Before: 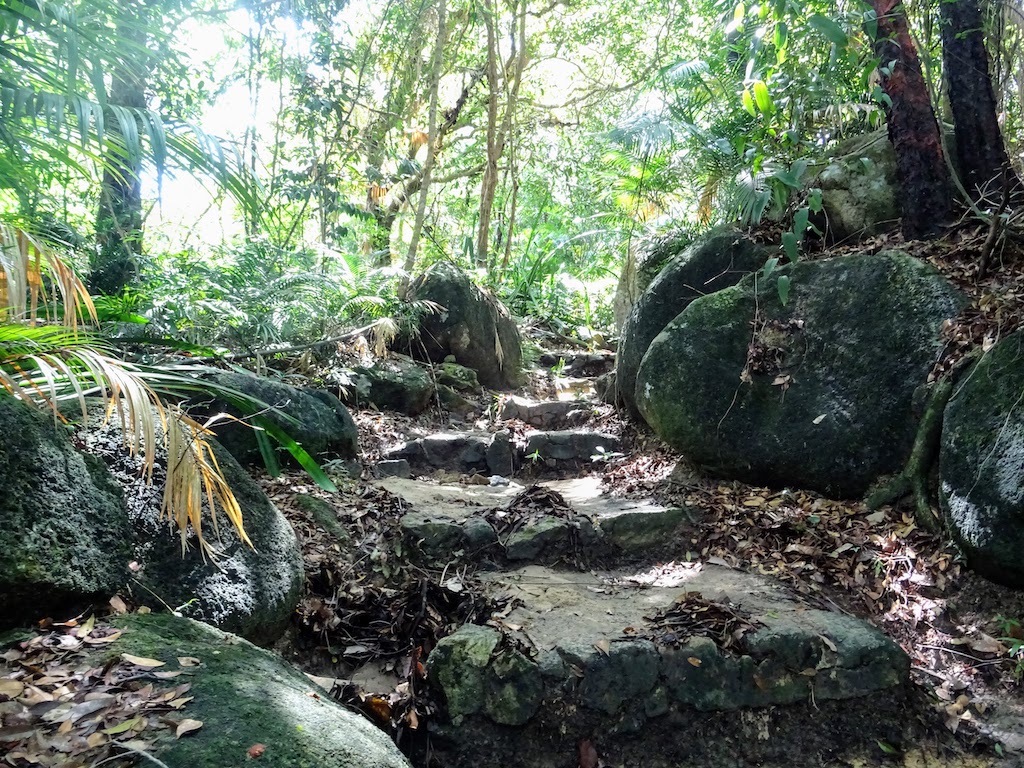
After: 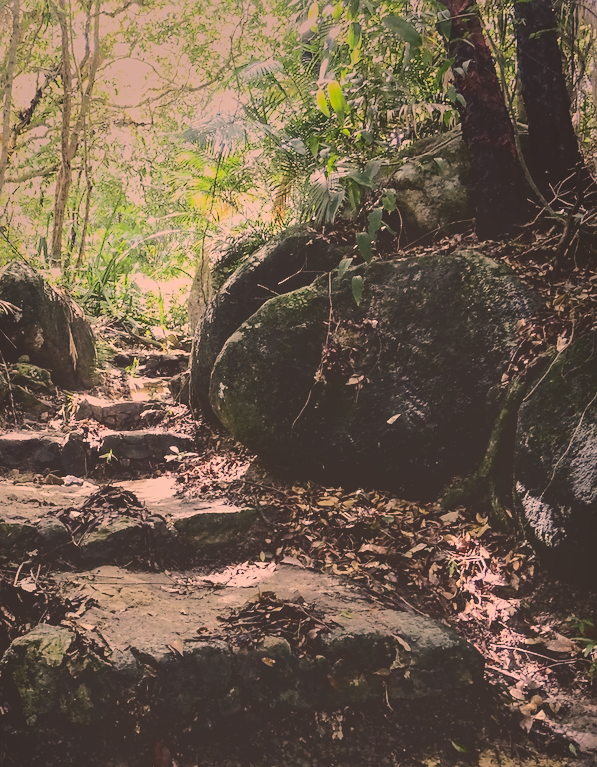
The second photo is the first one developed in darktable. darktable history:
color correction: highlights a* 22.2, highlights b* 21.58
exposure: black level correction -0.038, exposure -0.496 EV, compensate highlight preservation false
sharpen: radius 1.512, amount 0.366, threshold 1.348
tone curve: curves: ch0 [(0, 0) (0.003, 0.198) (0.011, 0.198) (0.025, 0.198) (0.044, 0.198) (0.069, 0.201) (0.1, 0.202) (0.136, 0.207) (0.177, 0.212) (0.224, 0.222) (0.277, 0.27) (0.335, 0.332) (0.399, 0.422) (0.468, 0.542) (0.543, 0.626) (0.623, 0.698) (0.709, 0.764) (0.801, 0.82) (0.898, 0.863) (1, 1)], color space Lab, independent channels, preserve colors none
crop: left 41.61%
vignetting: brightness -0.296, saturation -0.054, center (-0.024, 0.403), automatic ratio true, unbound false
